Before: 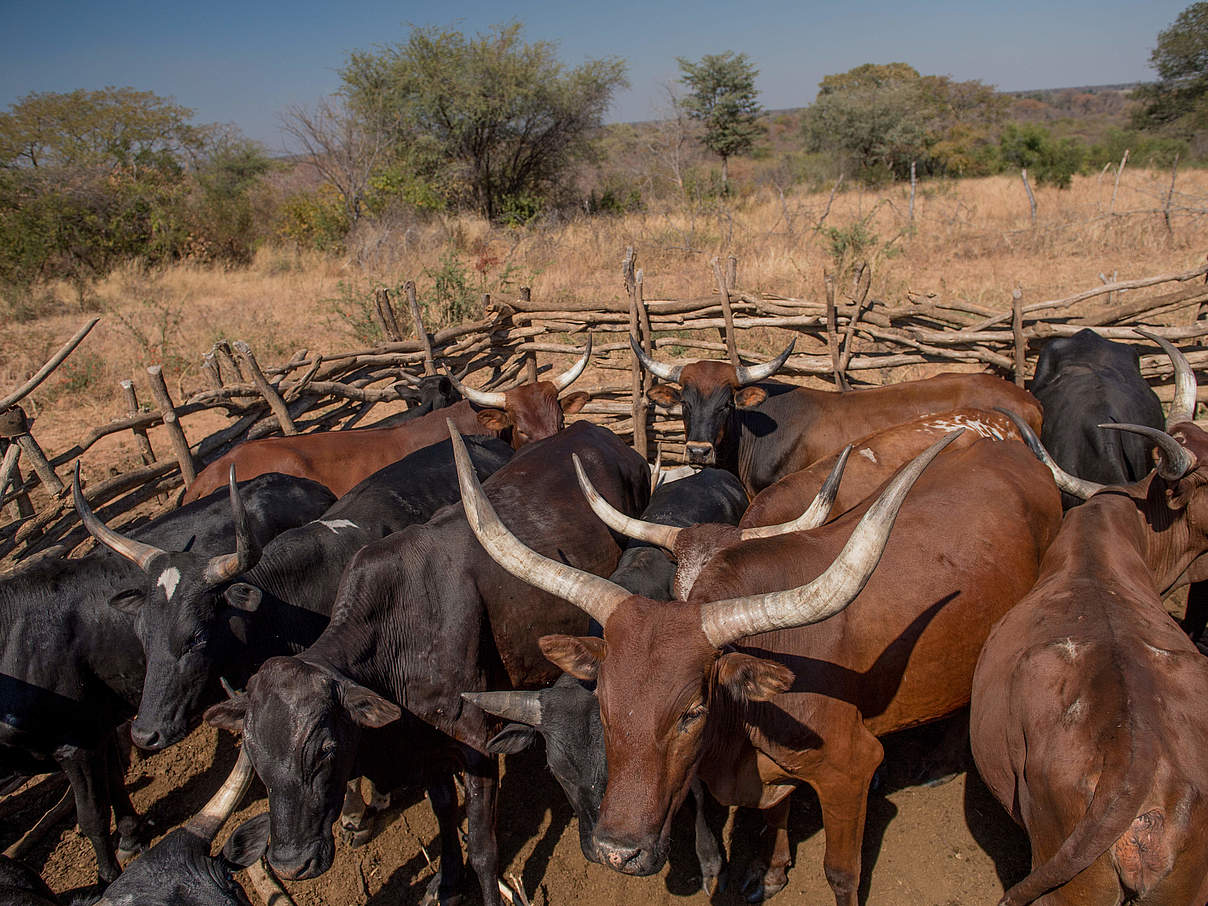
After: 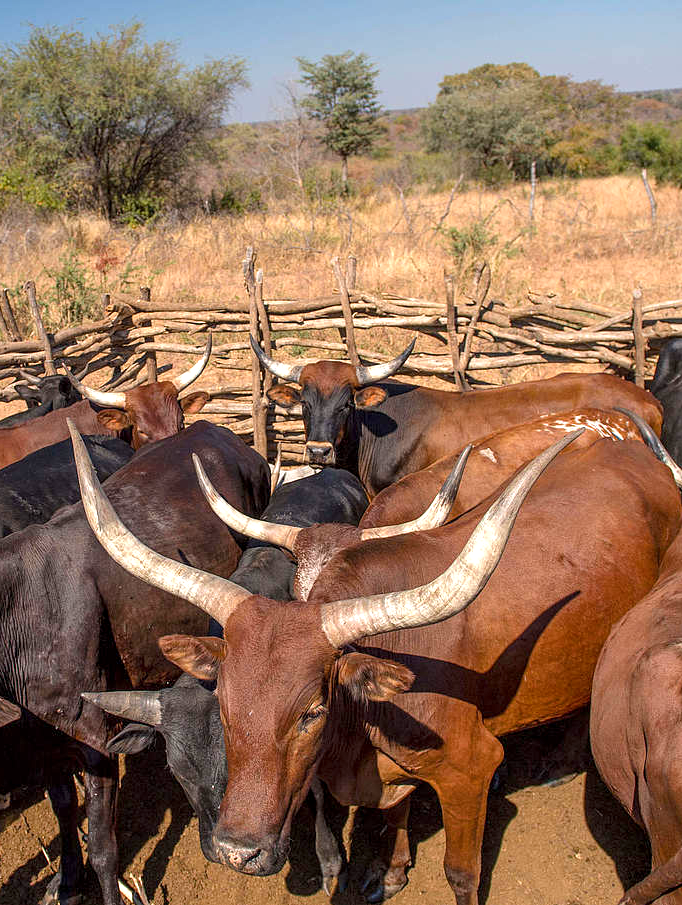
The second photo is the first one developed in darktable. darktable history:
crop: left 31.501%, top 0.005%, right 12.005%
exposure: exposure 0.379 EV, compensate exposure bias true, compensate highlight preservation false
color balance rgb: perceptual saturation grading › global saturation 0.103%, perceptual brilliance grading › global brilliance 9.825%, perceptual brilliance grading › shadows 15.046%, global vibrance 20%
local contrast: highlights 107%, shadows 99%, detail 119%, midtone range 0.2
